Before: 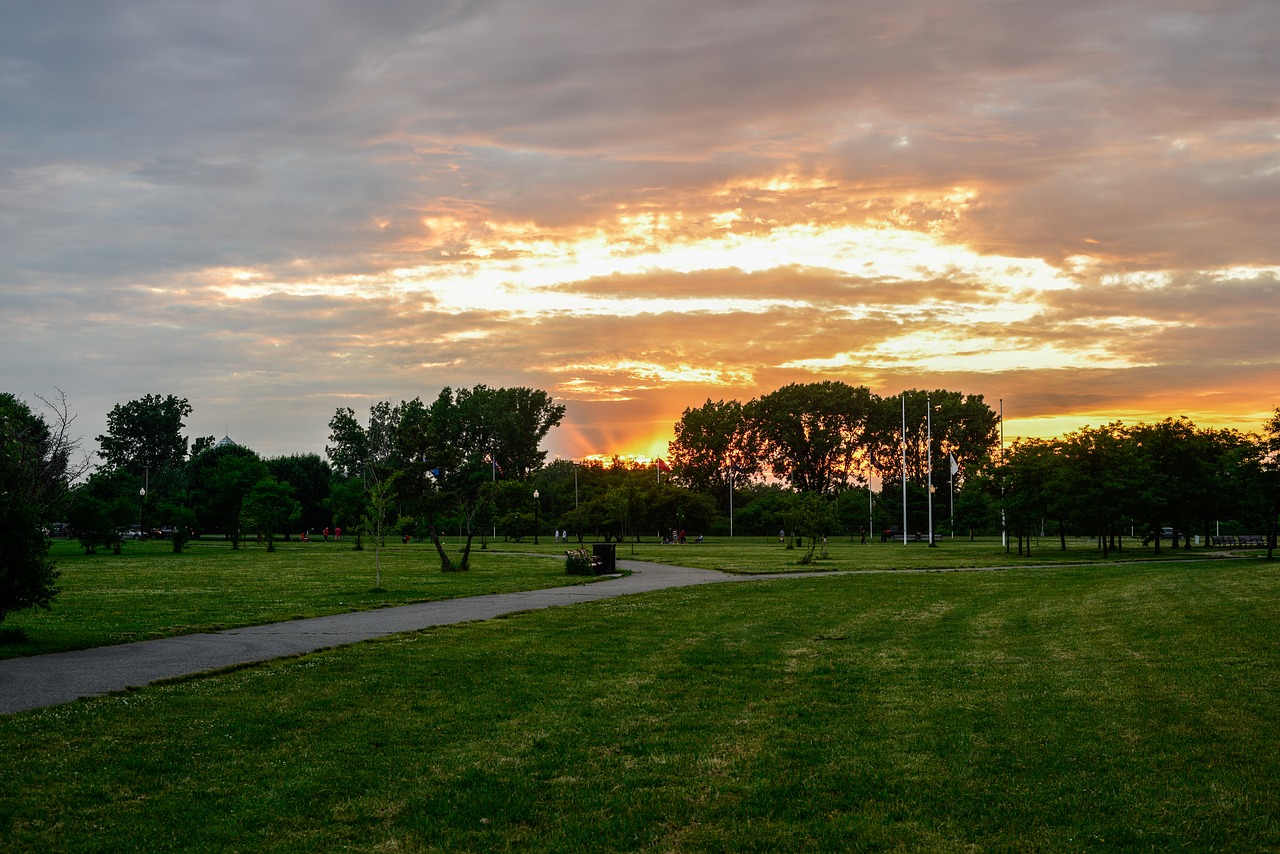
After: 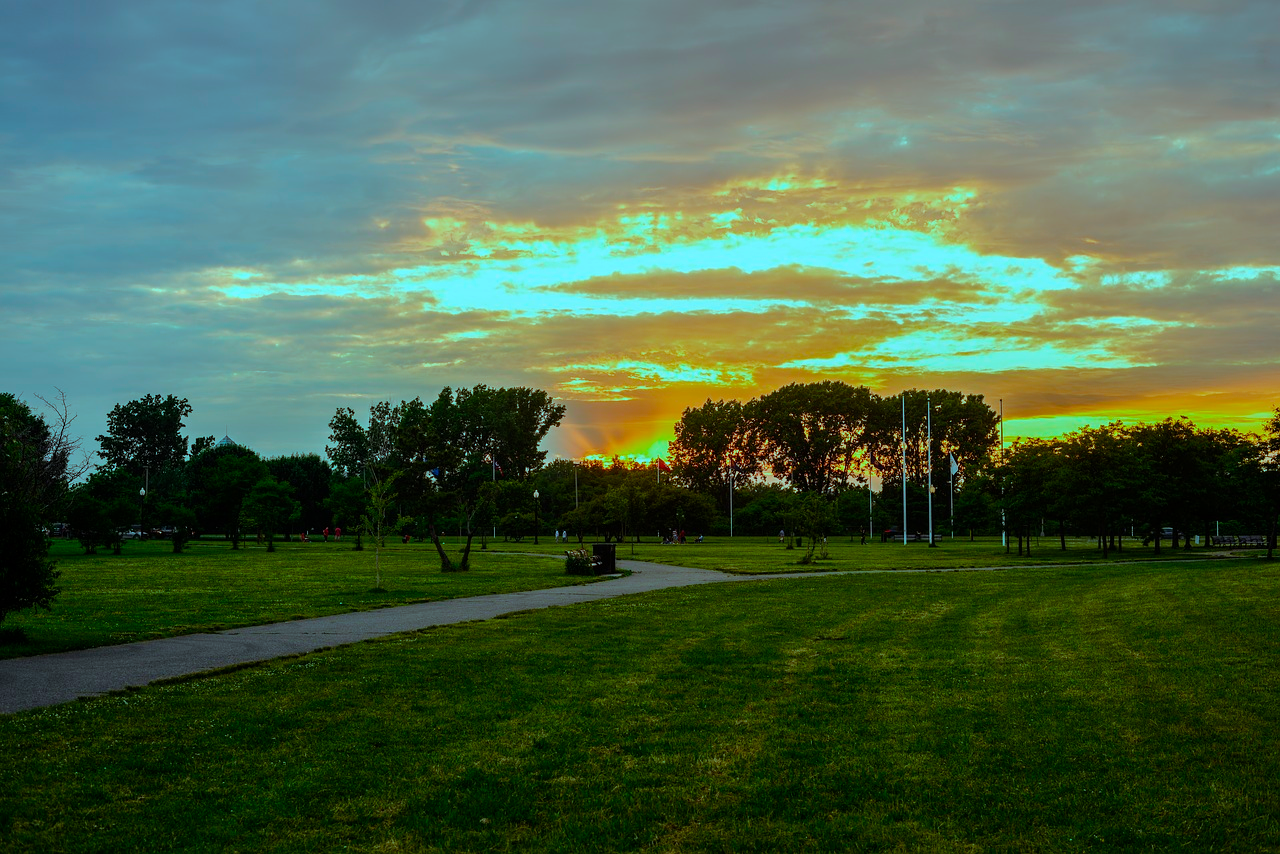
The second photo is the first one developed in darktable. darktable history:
color balance rgb: power › hue 61.47°, highlights gain › luminance -33.301%, highlights gain › chroma 5.806%, highlights gain › hue 219.1°, linear chroma grading › mid-tones 8.051%, perceptual saturation grading › global saturation 30.126%, global vibrance 25.117%, contrast 9.629%
